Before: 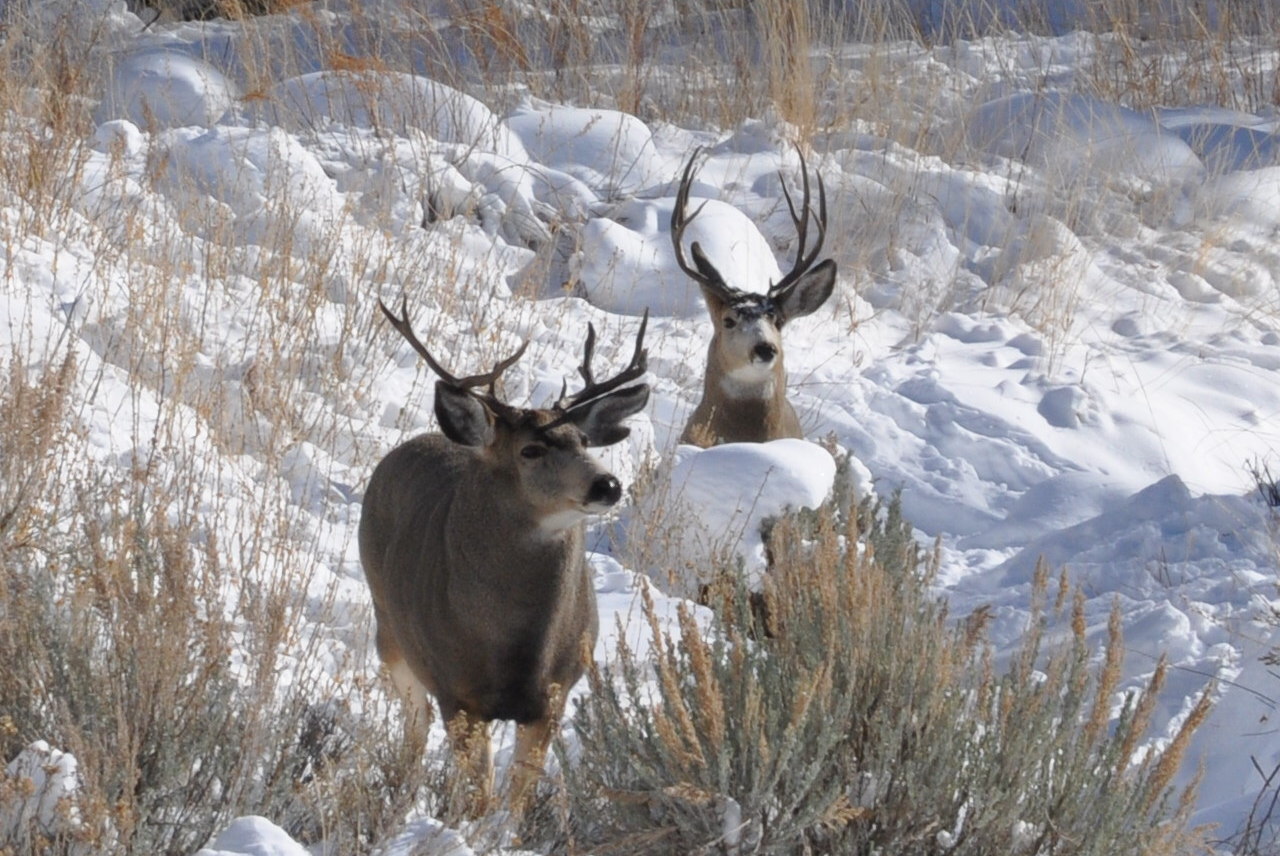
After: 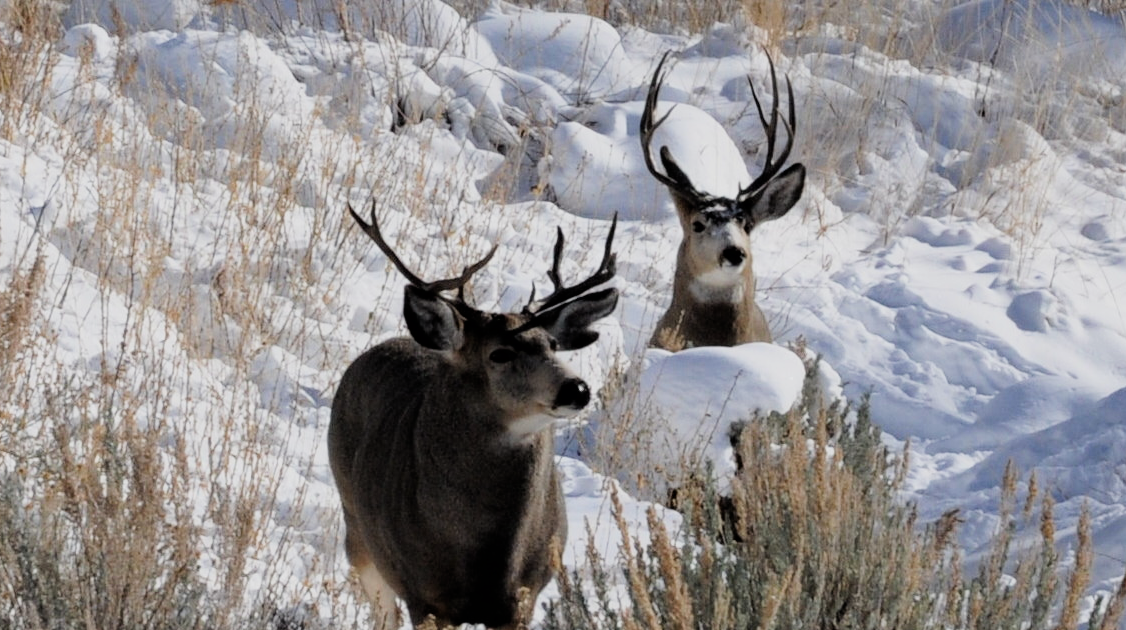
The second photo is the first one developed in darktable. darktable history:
haze removal: compatibility mode true, adaptive false
filmic rgb: black relative exposure -5 EV, hardness 2.88, contrast 1.3, highlights saturation mix -30%
crop and rotate: left 2.425%, top 11.305%, right 9.6%, bottom 15.08%
